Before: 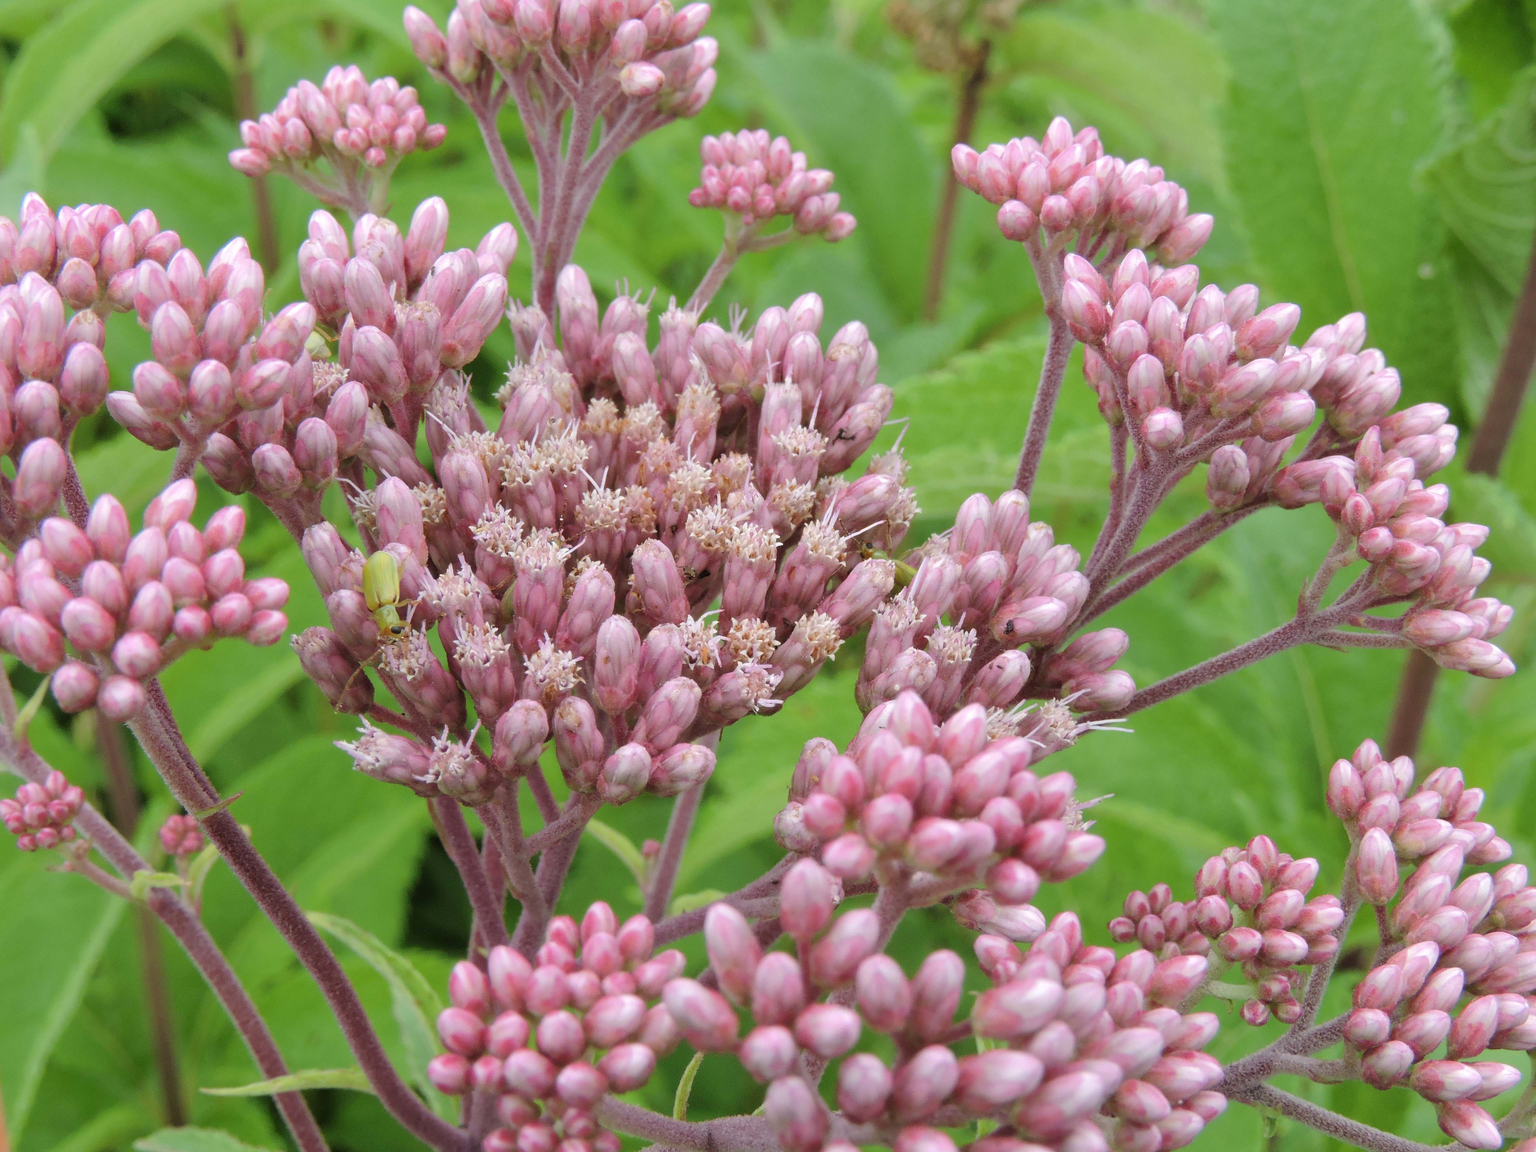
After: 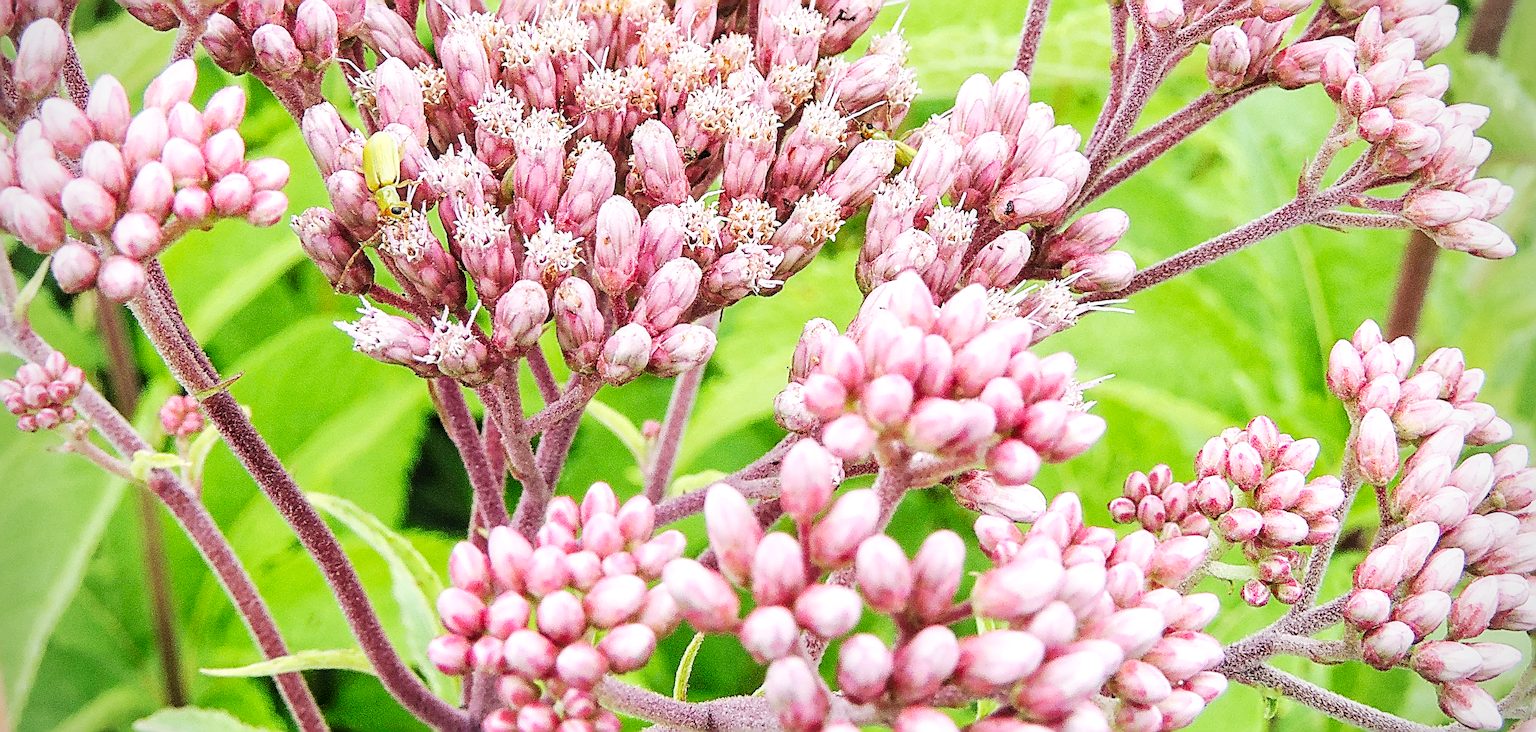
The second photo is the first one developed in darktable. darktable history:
rotate and perspective: automatic cropping original format, crop left 0, crop top 0
crop and rotate: top 36.435%
sharpen: radius 4.001, amount 2
vignetting: unbound false
base curve: curves: ch0 [(0, 0) (0.007, 0.004) (0.027, 0.03) (0.046, 0.07) (0.207, 0.54) (0.442, 0.872) (0.673, 0.972) (1, 1)], preserve colors none
local contrast: on, module defaults
